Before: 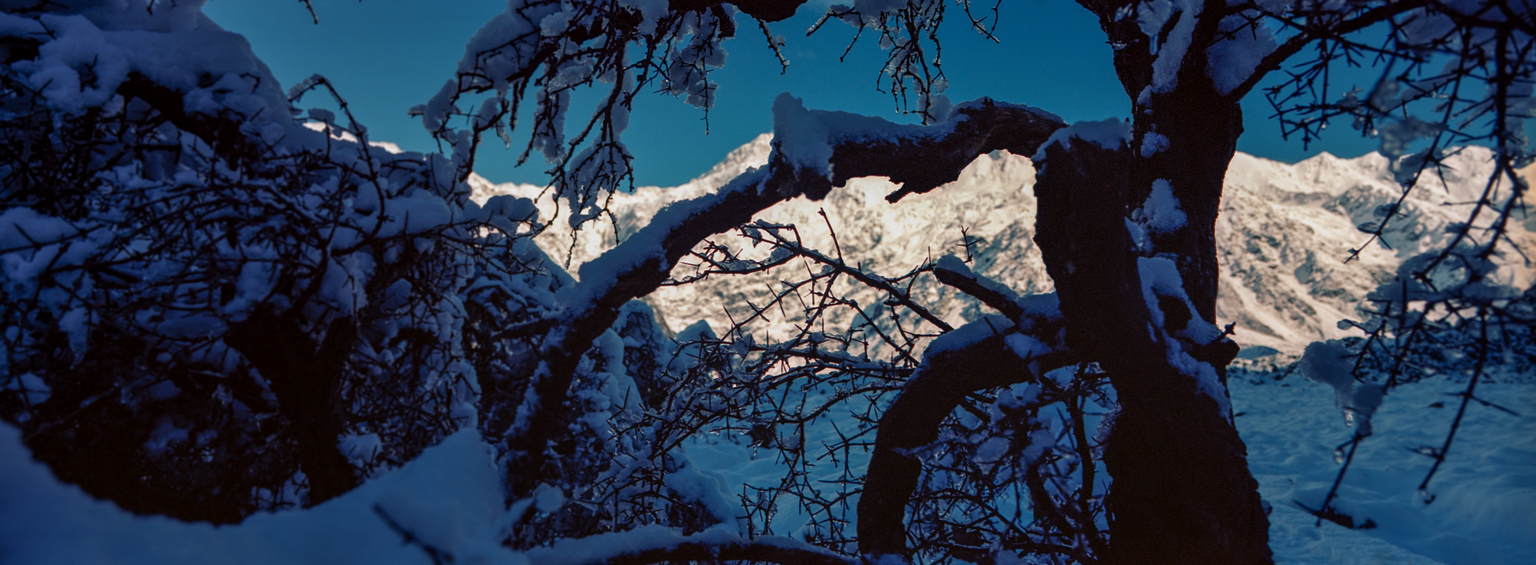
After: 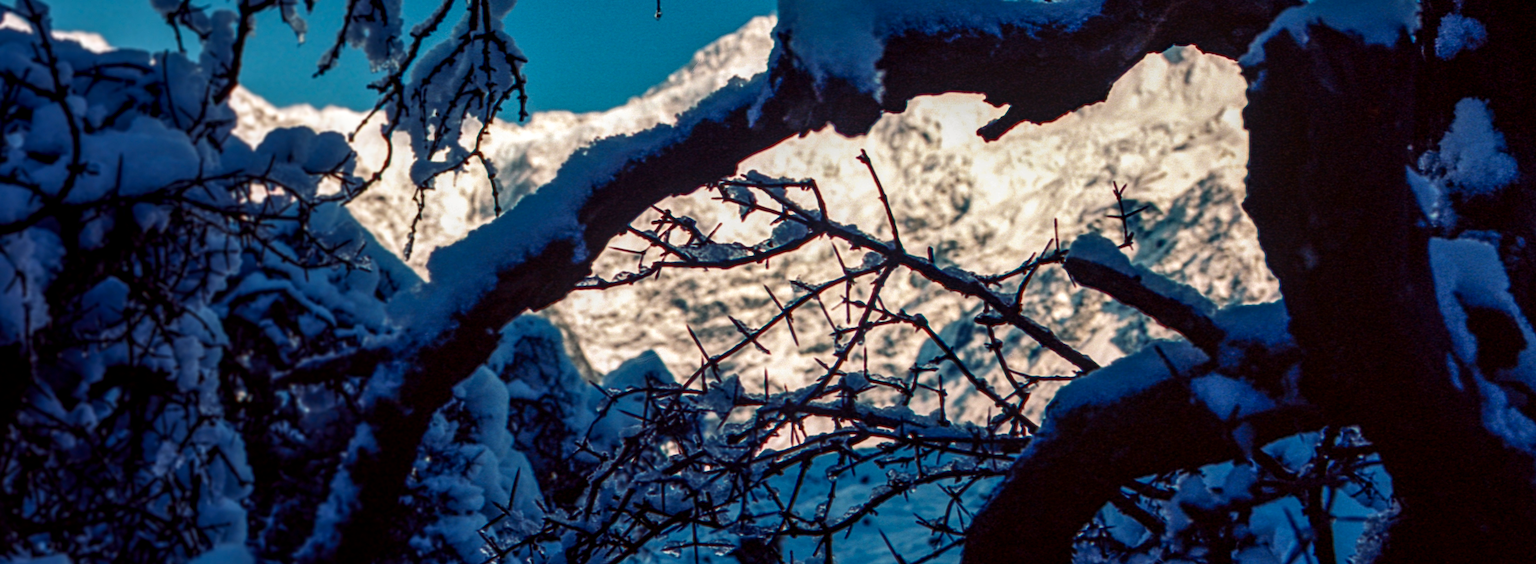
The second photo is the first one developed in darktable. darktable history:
exposure: black level correction 0.001, exposure 0.3 EV, compensate highlight preservation false
contrast brightness saturation: contrast 0.13, brightness -0.05, saturation 0.16
crop and rotate: left 22.13%, top 22.054%, right 22.026%, bottom 22.102%
local contrast: on, module defaults
